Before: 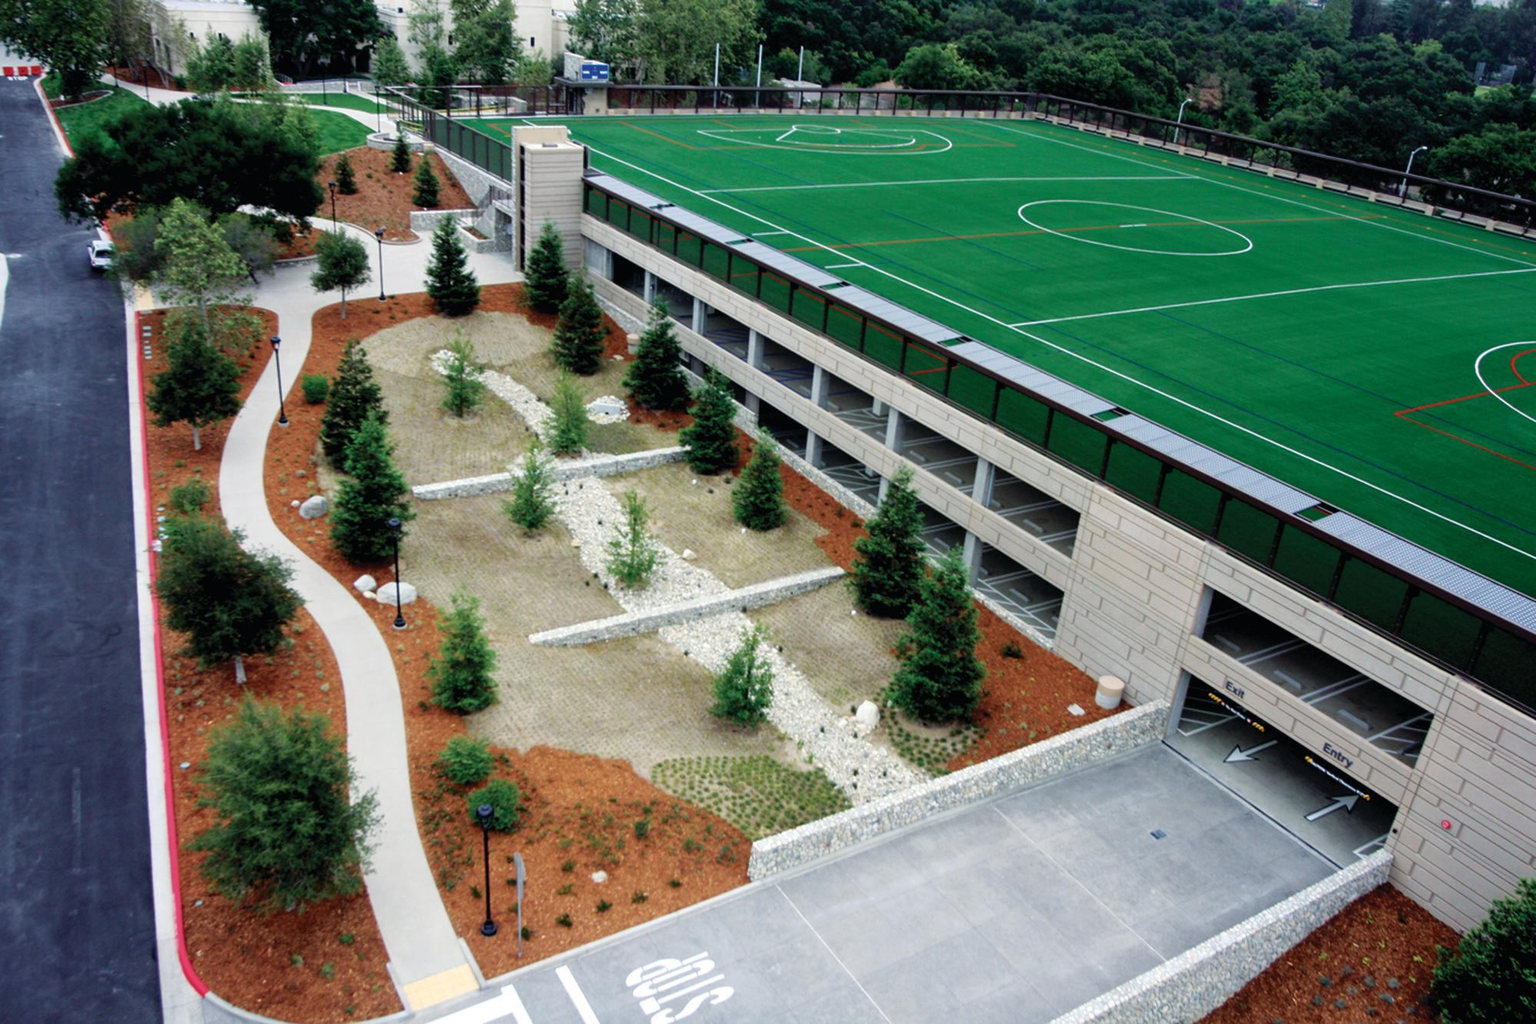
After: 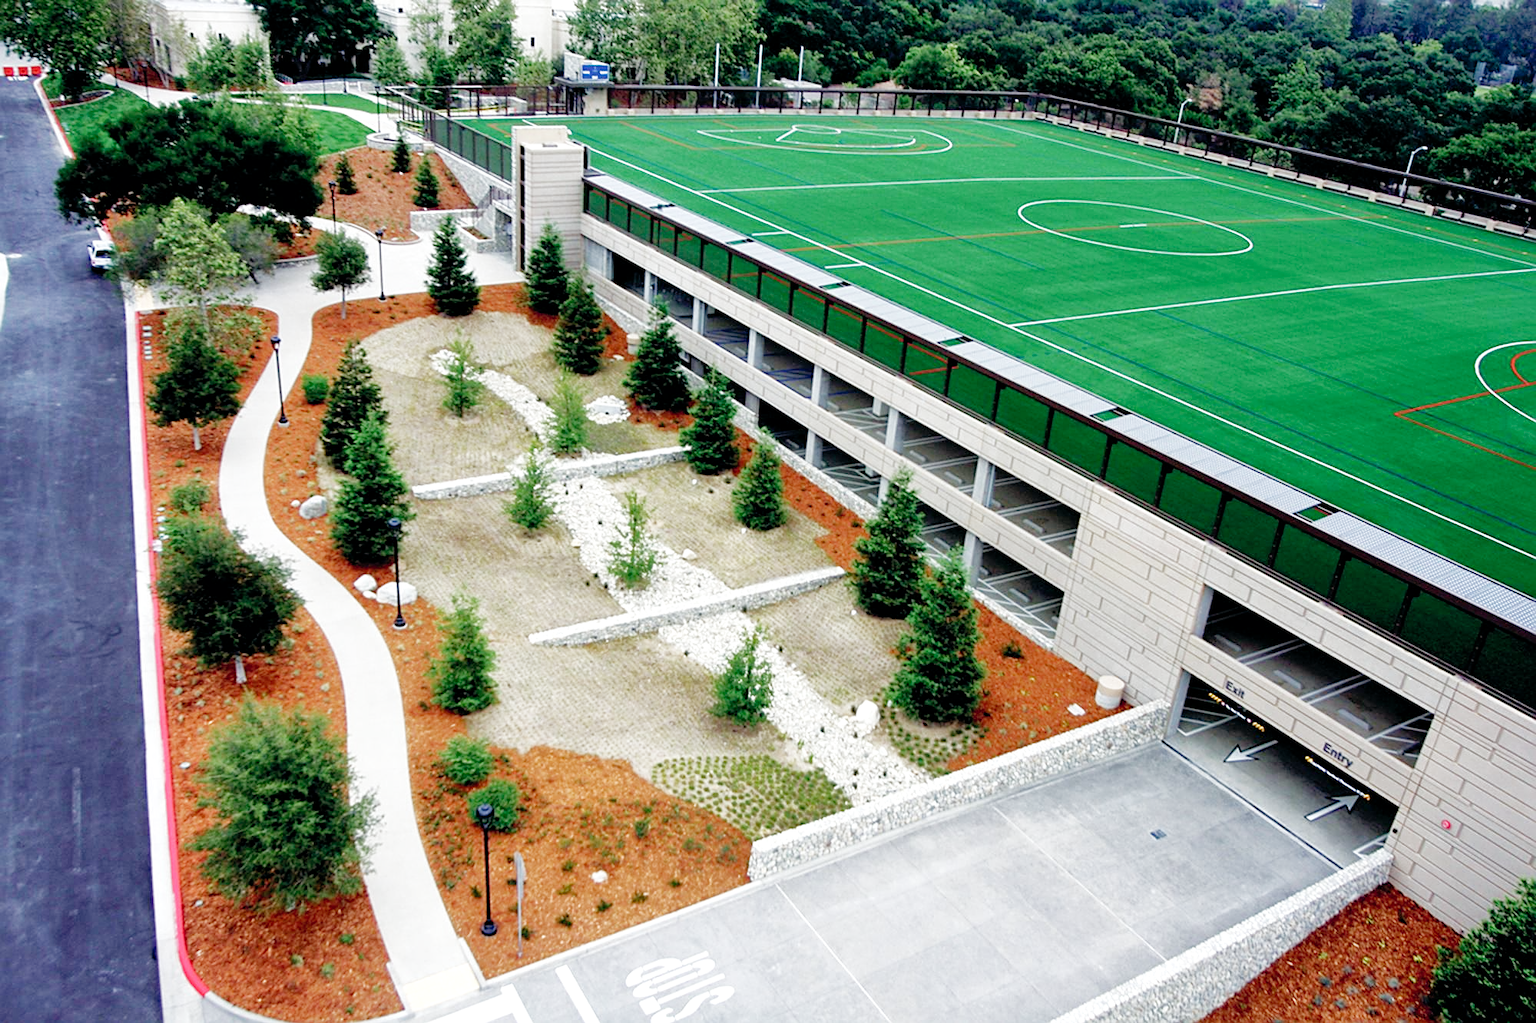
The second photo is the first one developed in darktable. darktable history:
exposure: black level correction 0, exposure 1.9 EV, compensate highlight preservation false
color balance: lift [1, 0.998, 1.001, 1.002], gamma [1, 1.02, 1, 0.98], gain [1, 1.02, 1.003, 0.98]
shadows and highlights: on, module defaults
sharpen: on, module defaults
rotate and perspective: automatic cropping off
filmic rgb: middle gray luminance 29%, black relative exposure -10.3 EV, white relative exposure 5.5 EV, threshold 6 EV, target black luminance 0%, hardness 3.95, latitude 2.04%, contrast 1.132, highlights saturation mix 5%, shadows ↔ highlights balance 15.11%, add noise in highlights 0, preserve chrominance no, color science v3 (2019), use custom middle-gray values true, iterations of high-quality reconstruction 0, contrast in highlights soft, enable highlight reconstruction true
